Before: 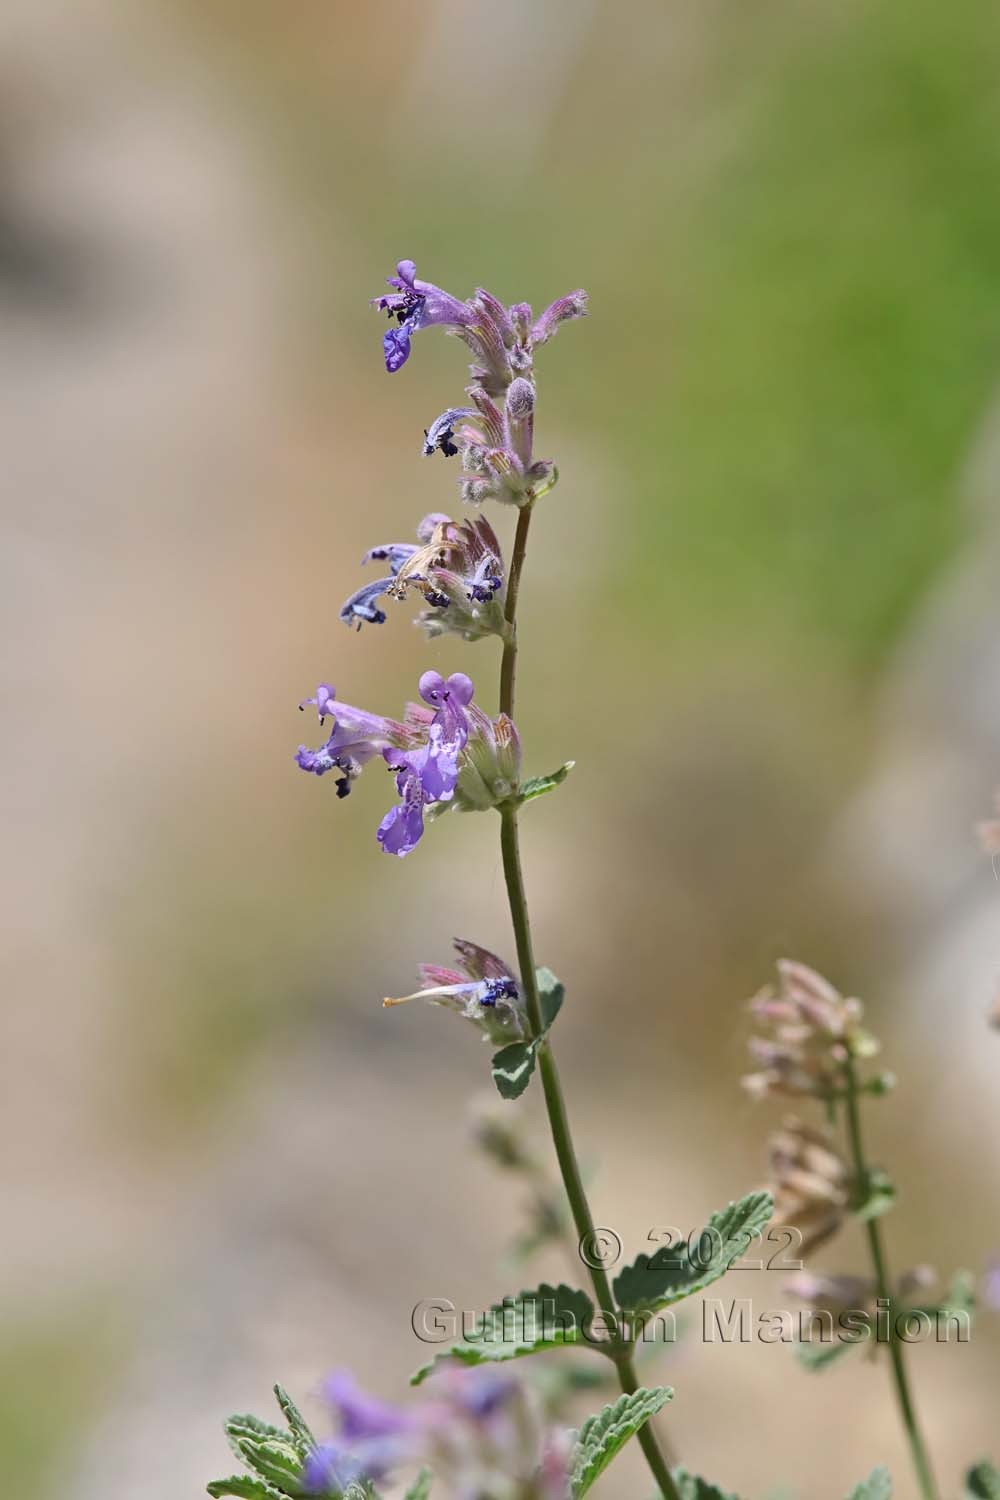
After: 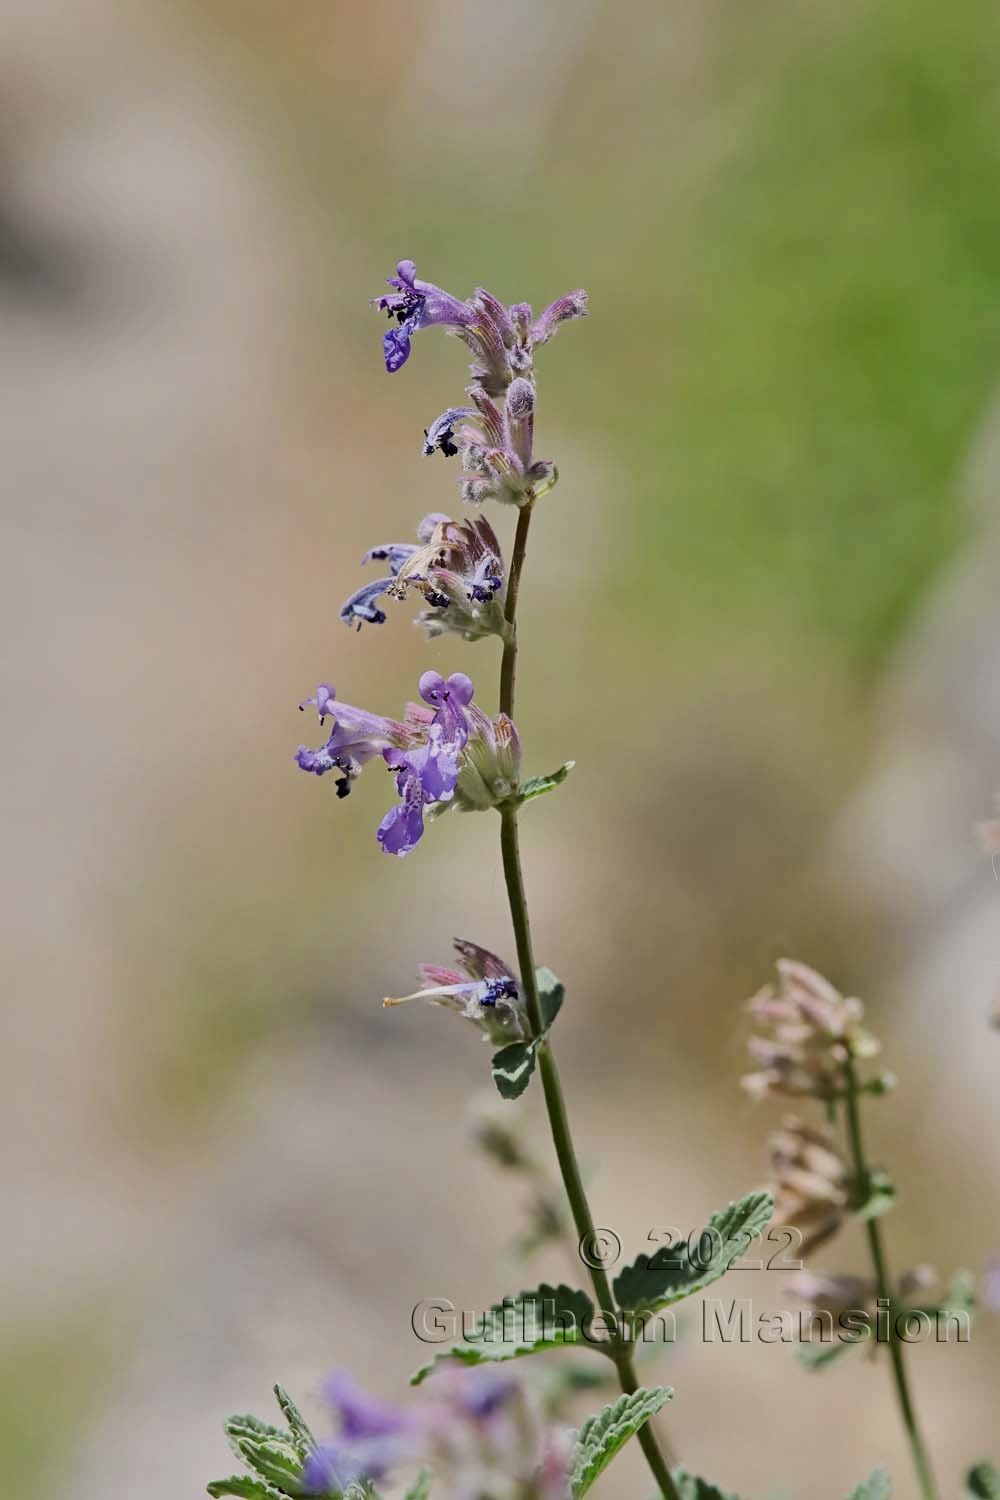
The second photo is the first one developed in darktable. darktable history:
exposure: compensate highlight preservation false
filmic rgb: black relative exposure -6.9 EV, white relative exposure 5.62 EV, hardness 2.86
local contrast: mode bilateral grid, contrast 21, coarseness 51, detail 138%, midtone range 0.2
